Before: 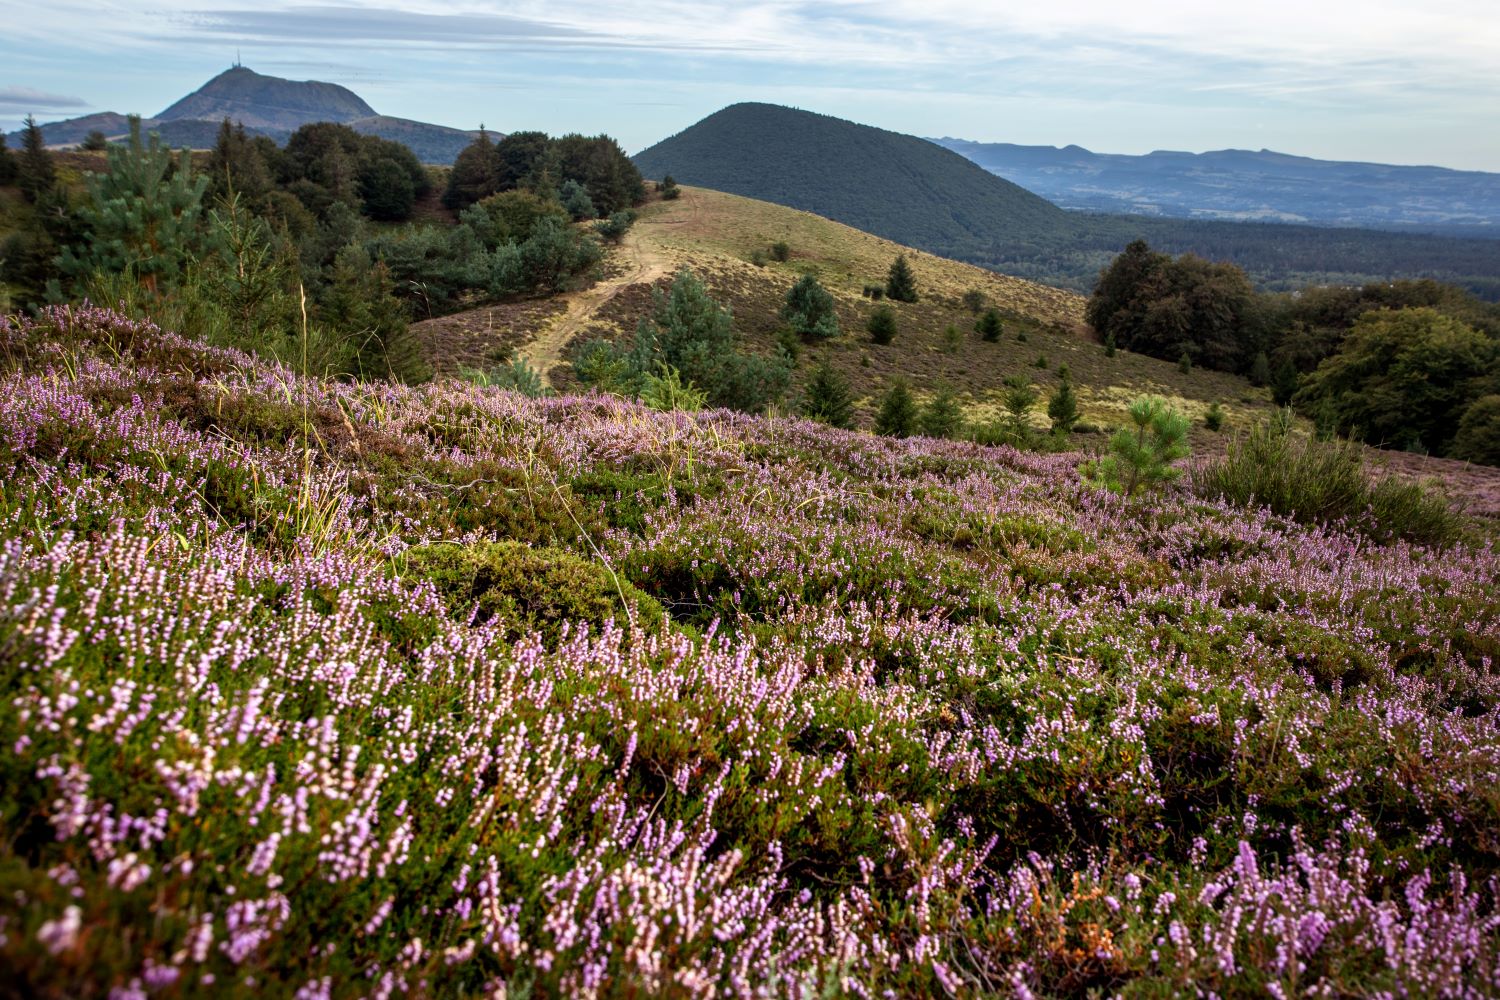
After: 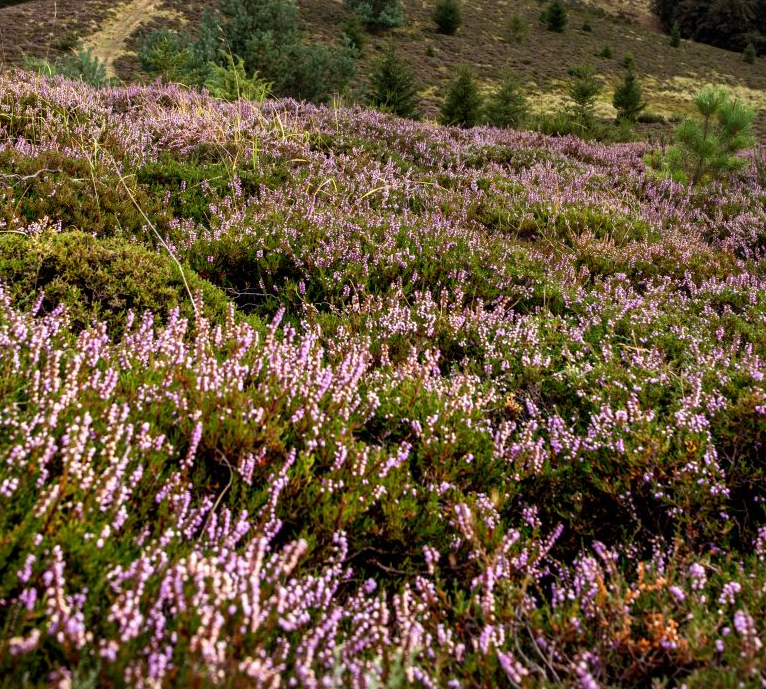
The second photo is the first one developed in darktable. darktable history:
crop and rotate: left 29.028%, top 31.085%, right 19.864%
